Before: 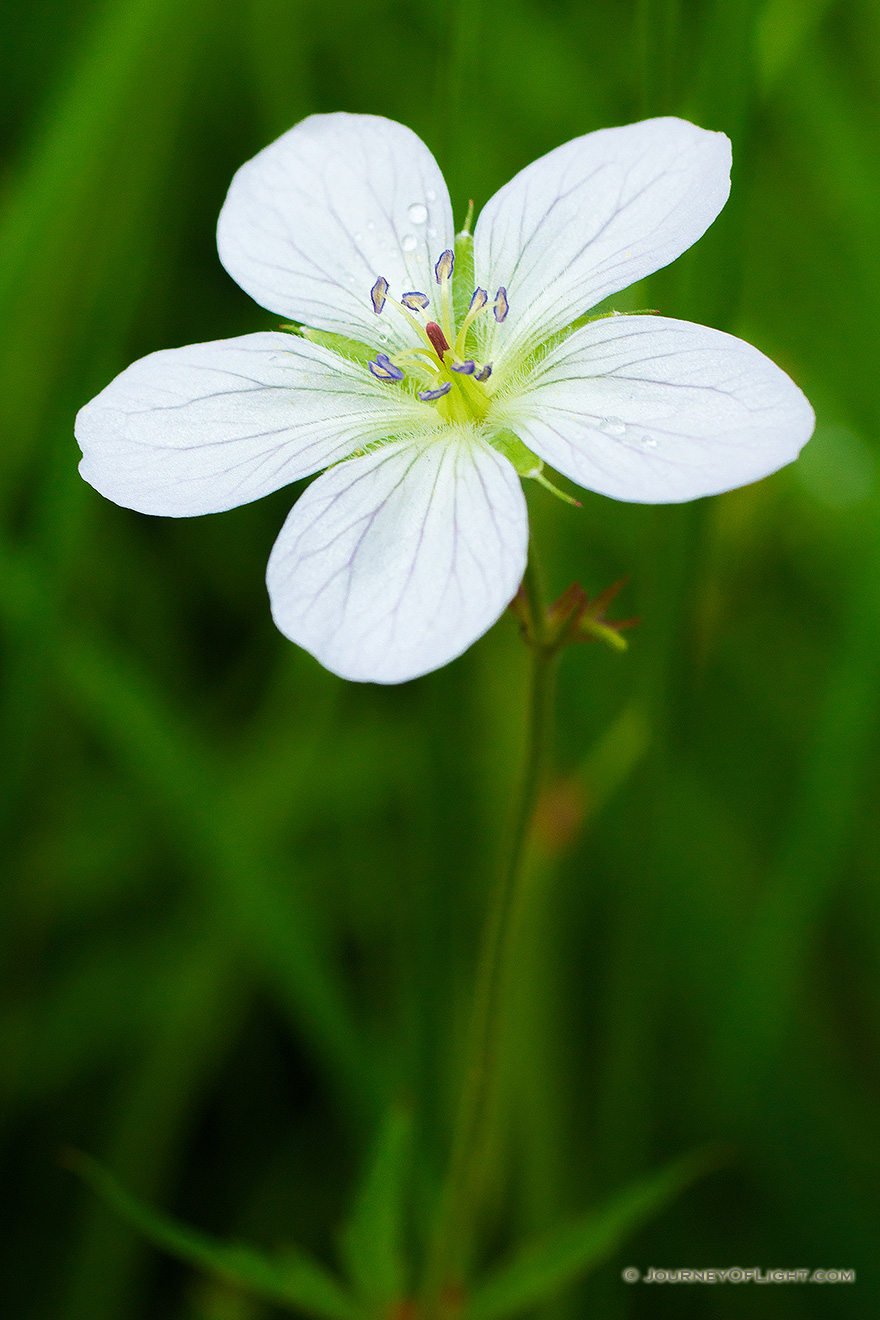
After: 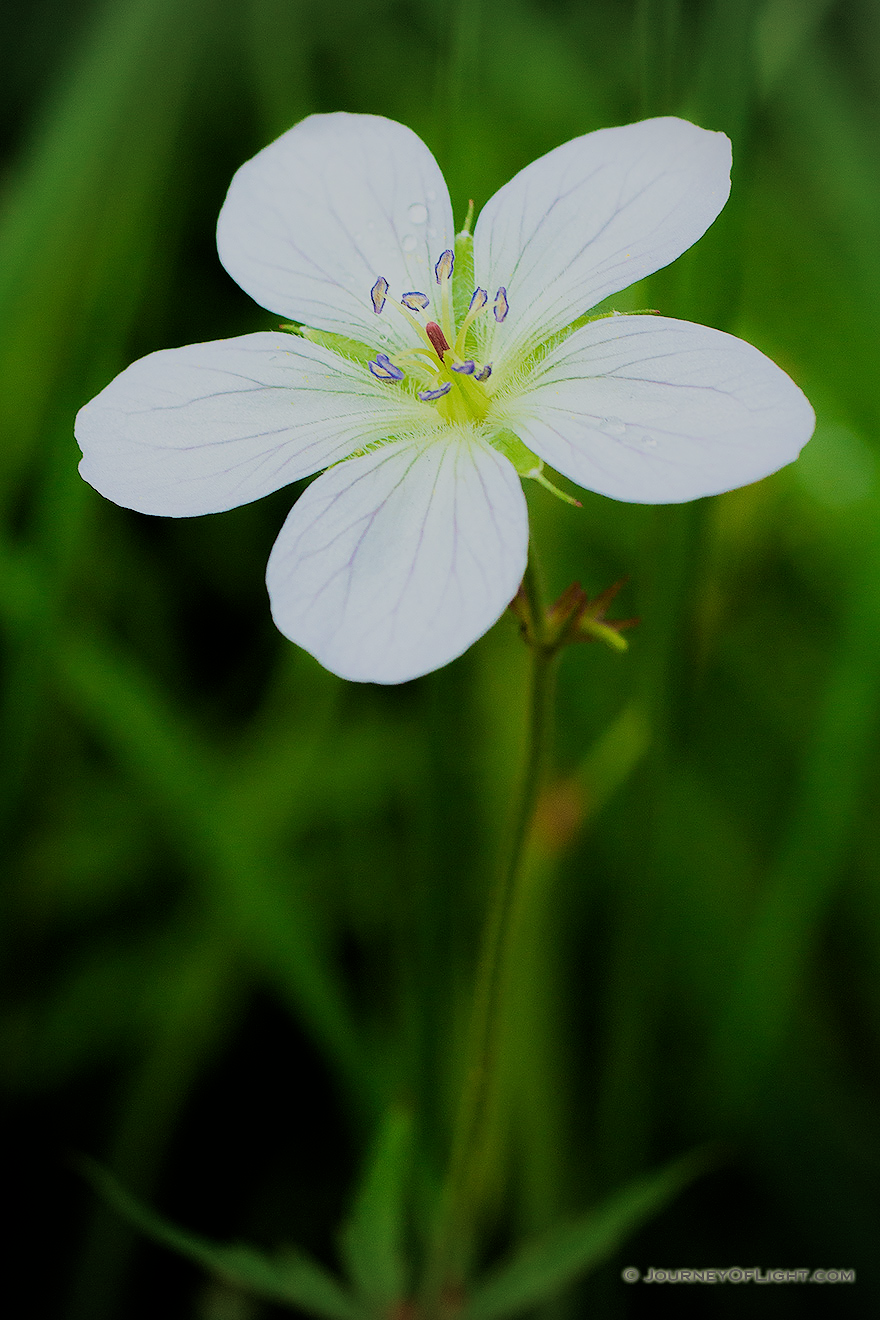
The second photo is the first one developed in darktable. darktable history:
sharpen: radius 1, threshold 1
filmic rgb: black relative exposure -6.15 EV, white relative exposure 6.96 EV, hardness 2.23, color science v6 (2022)
vignetting: on, module defaults
